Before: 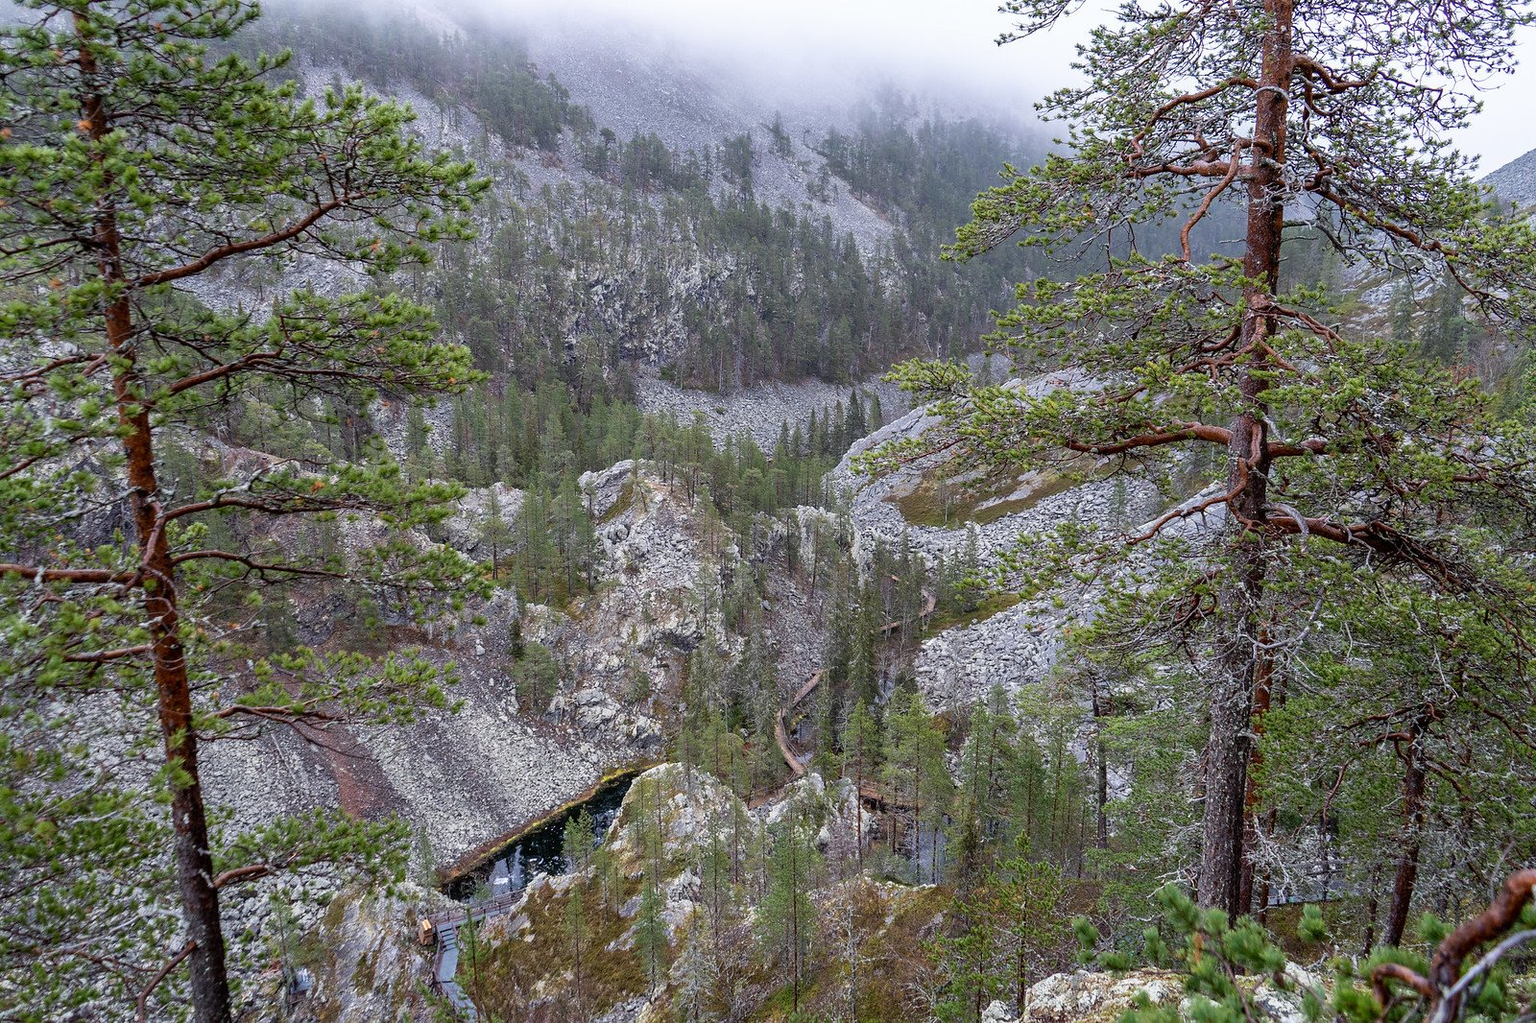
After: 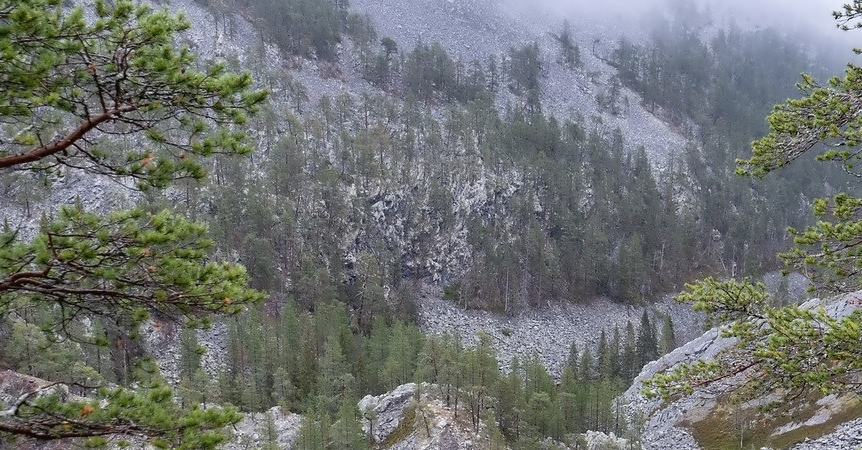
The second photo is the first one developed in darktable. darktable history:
tone equalizer: on, module defaults
crop: left 15.306%, top 9.065%, right 30.789%, bottom 48.638%
contrast equalizer: octaves 7, y [[0.5 ×6], [0.5 ×6], [0.5 ×6], [0, 0.033, 0.067, 0.1, 0.133, 0.167], [0, 0.05, 0.1, 0.15, 0.2, 0.25]]
